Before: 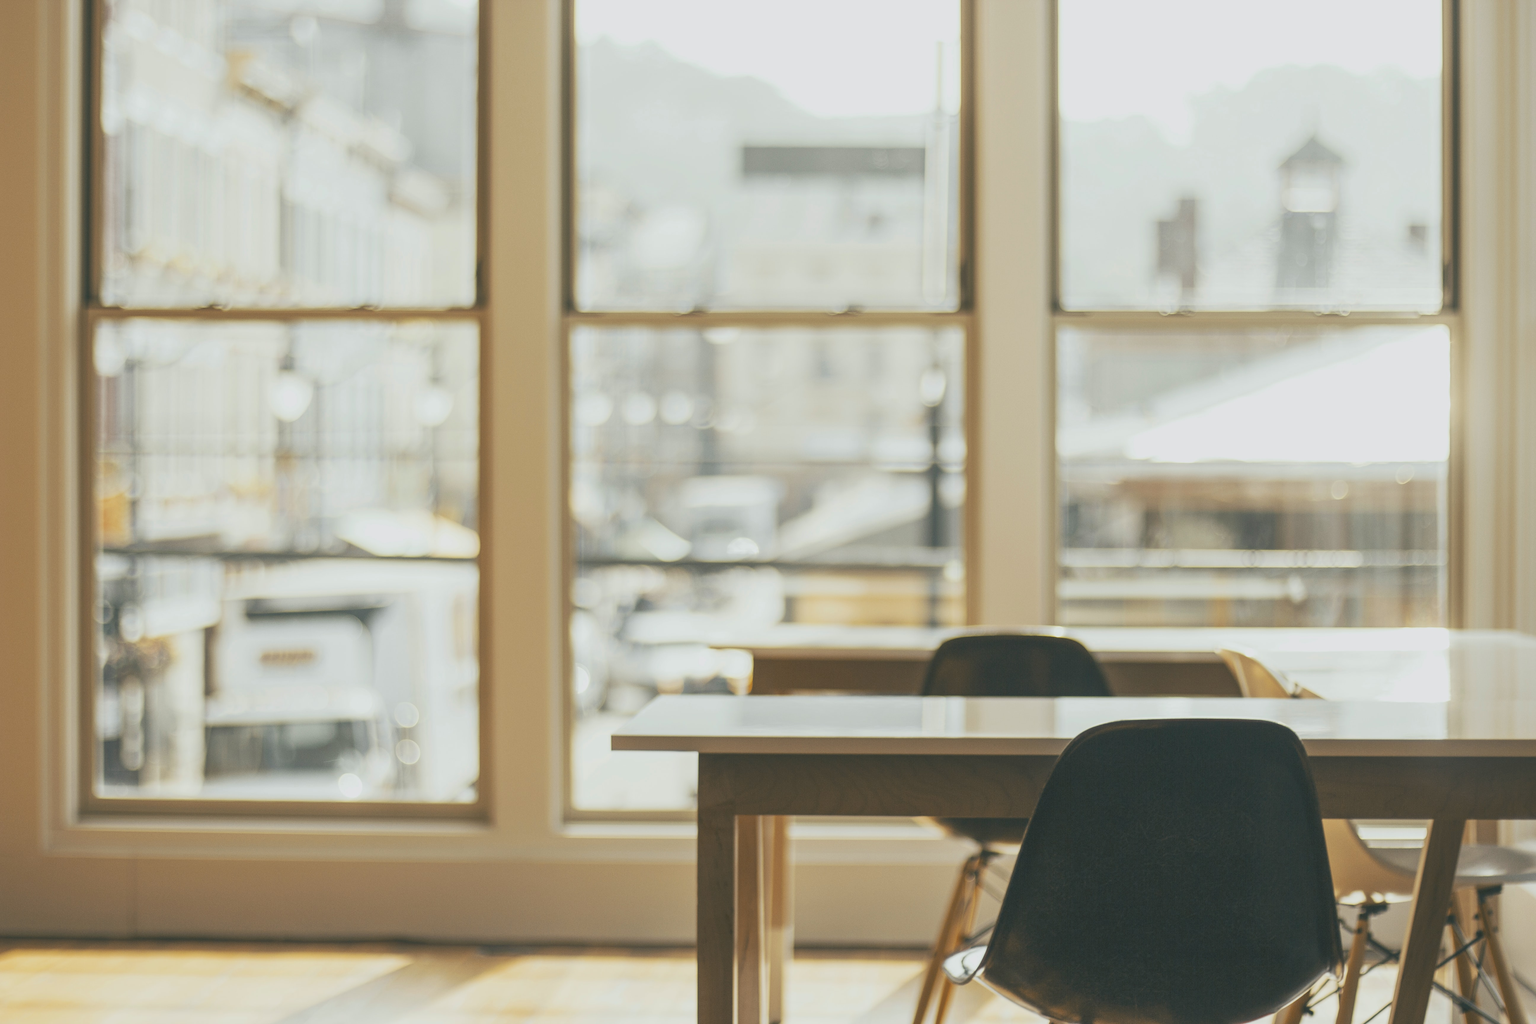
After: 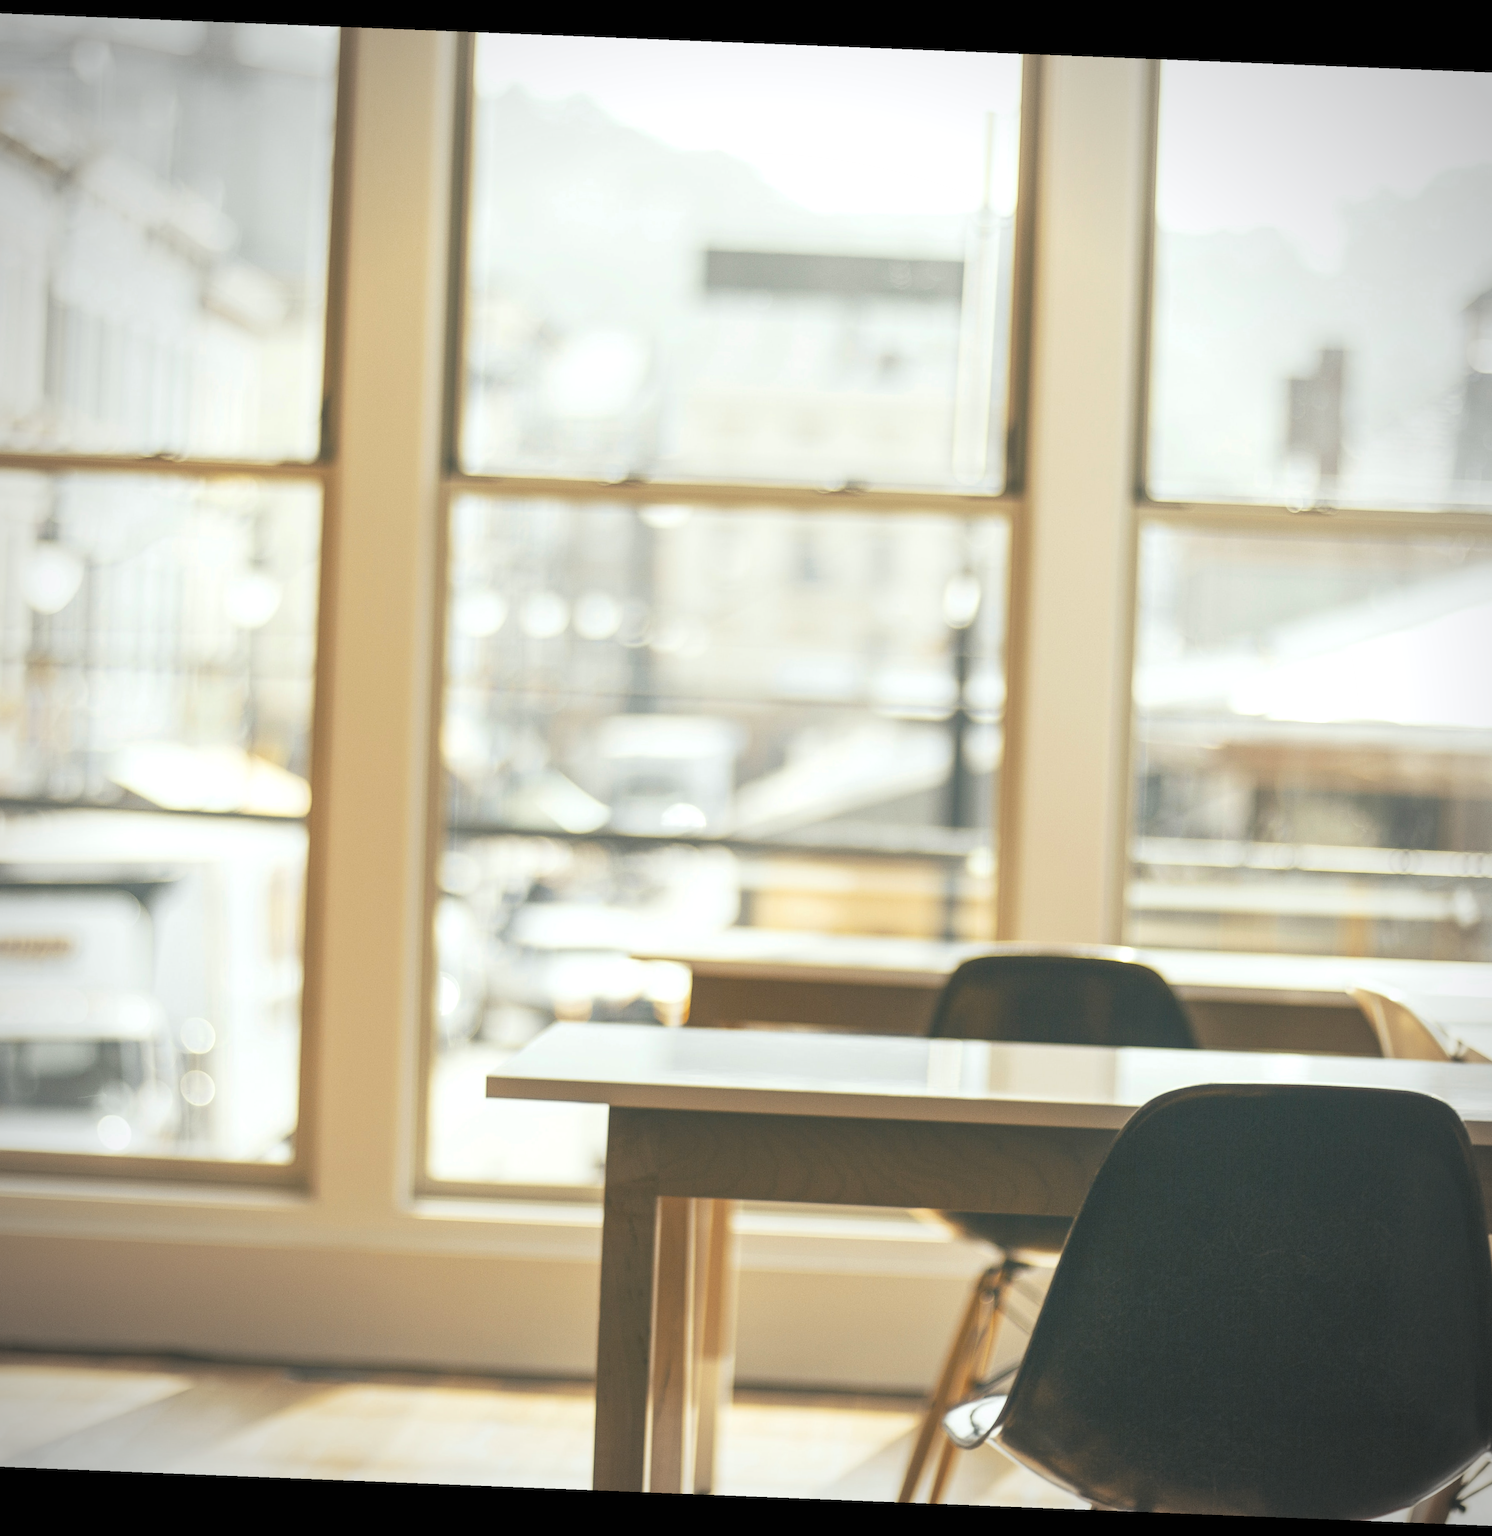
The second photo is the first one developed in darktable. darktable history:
exposure: black level correction 0, exposure 0.5 EV, compensate exposure bias true, compensate highlight preservation false
crop and rotate: left 17.732%, right 15.423%
vignetting: unbound false
rotate and perspective: rotation 2.27°, automatic cropping off
